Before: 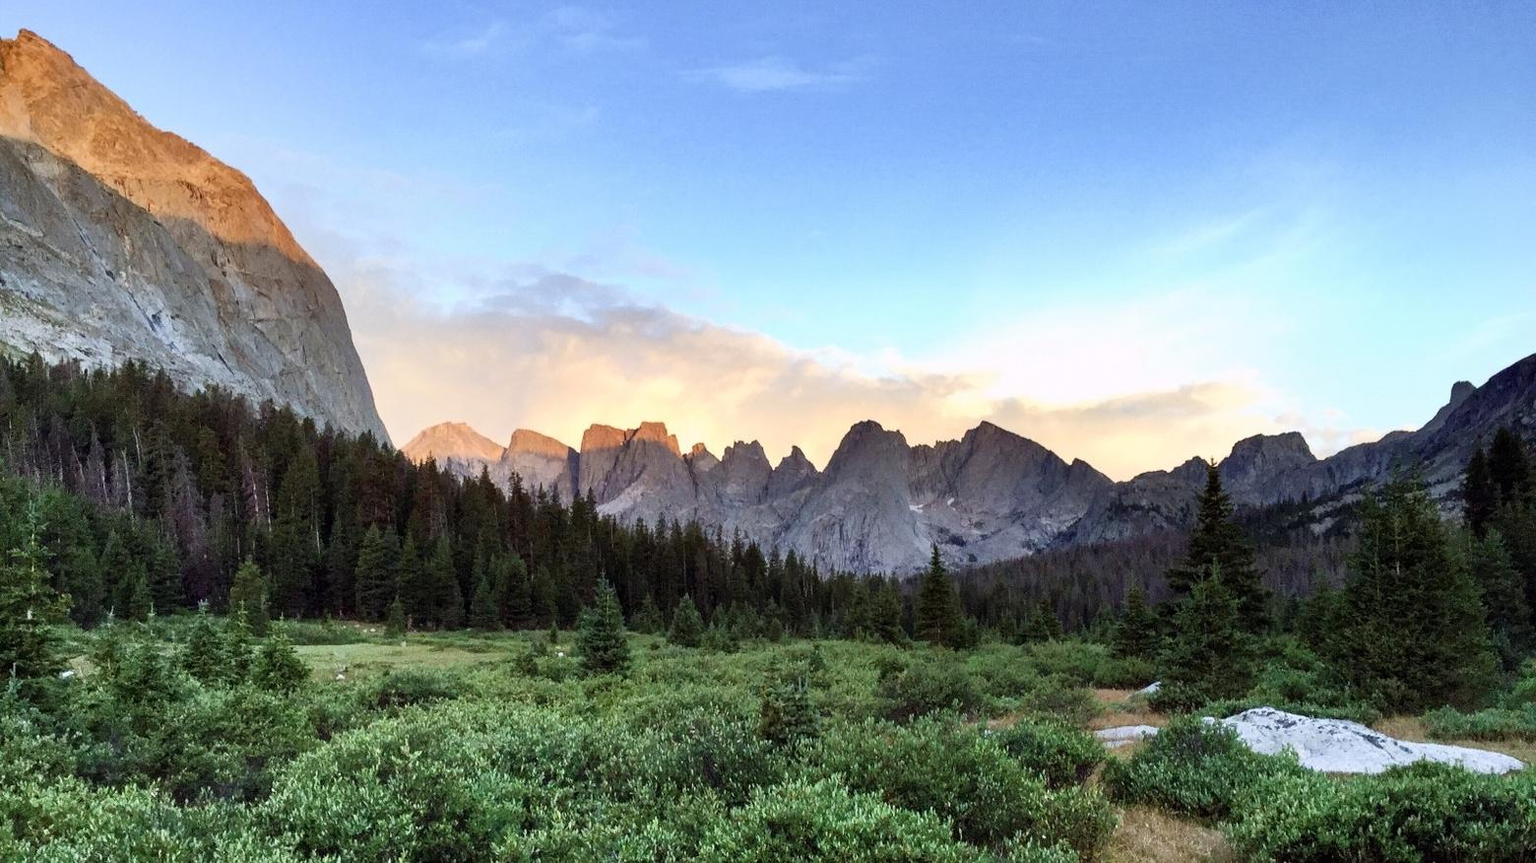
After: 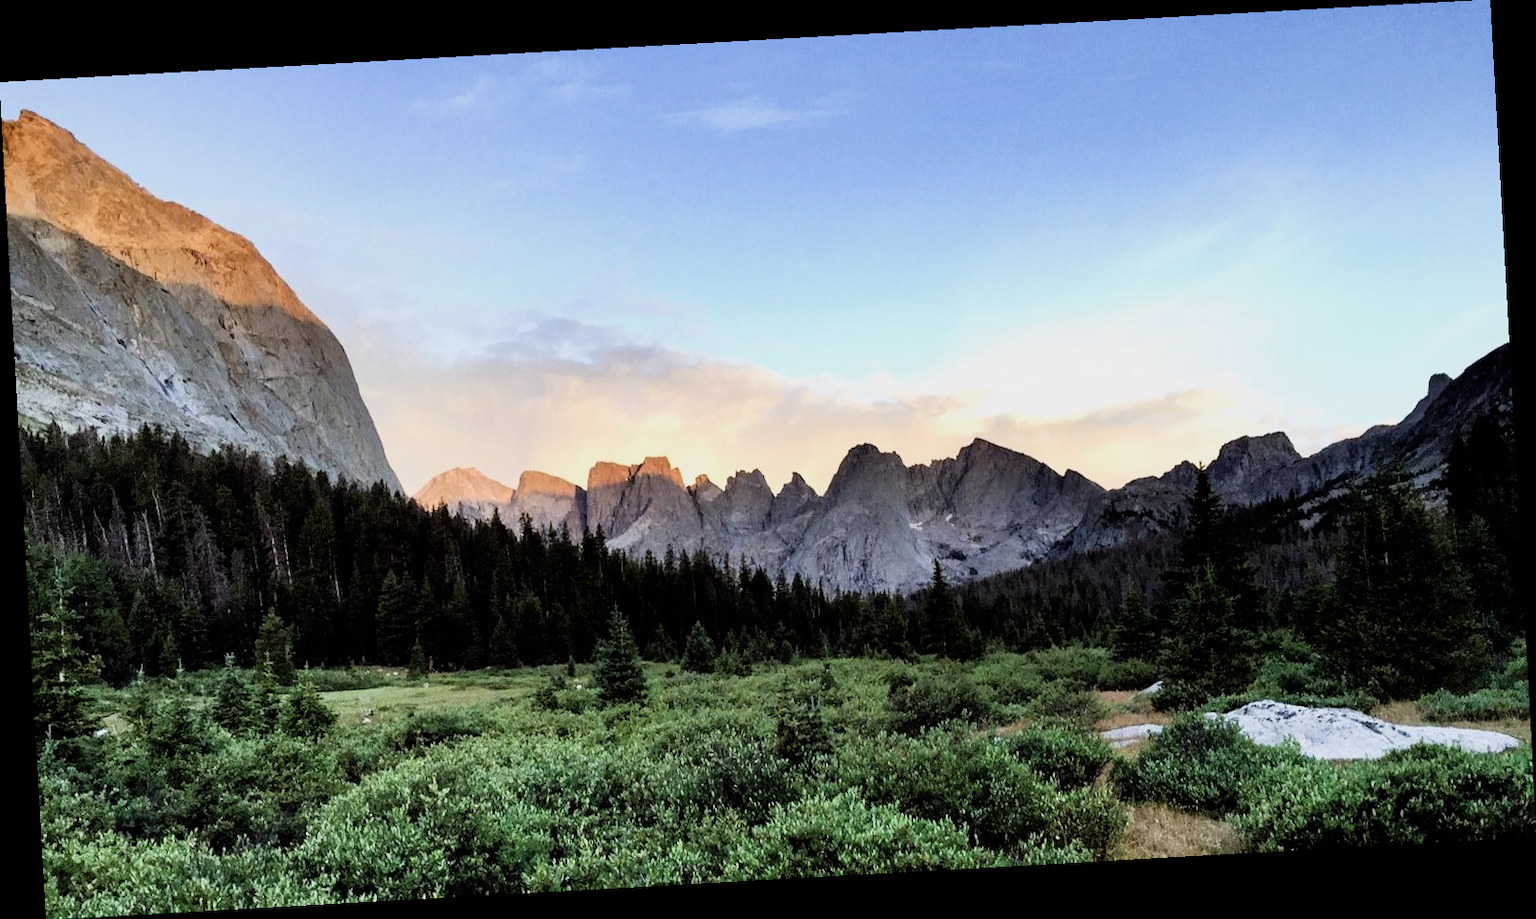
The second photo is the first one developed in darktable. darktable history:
filmic rgb: black relative exposure -5 EV, white relative exposure 3.2 EV, hardness 3.42, contrast 1.2, highlights saturation mix -50%
rotate and perspective: rotation -3.18°, automatic cropping off
